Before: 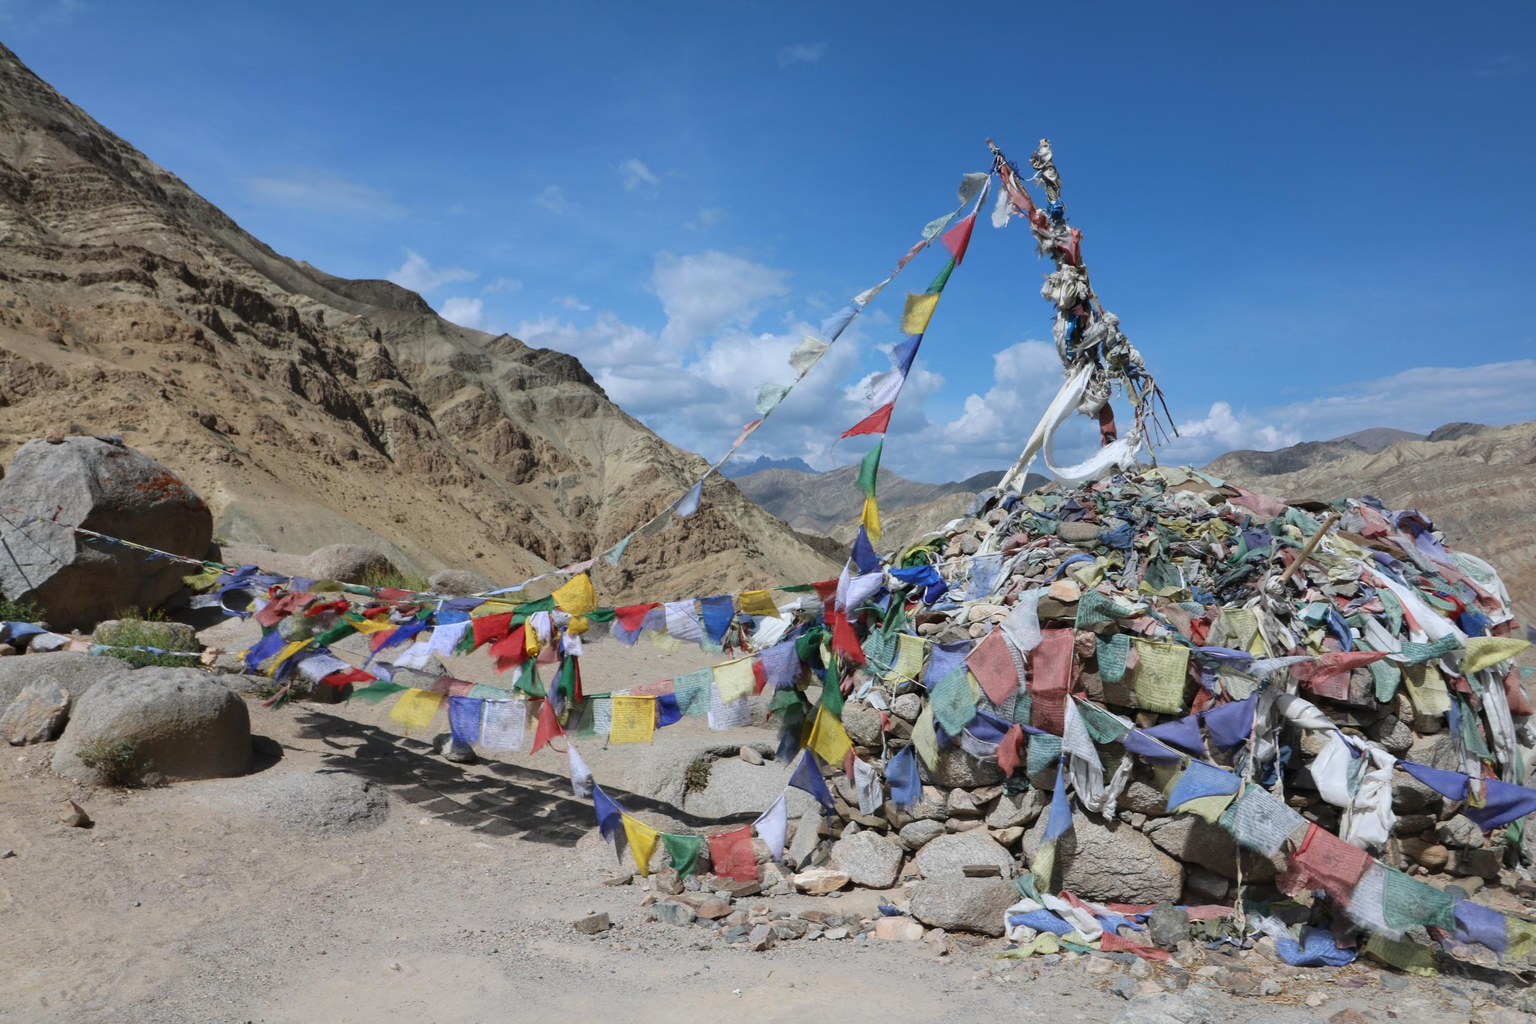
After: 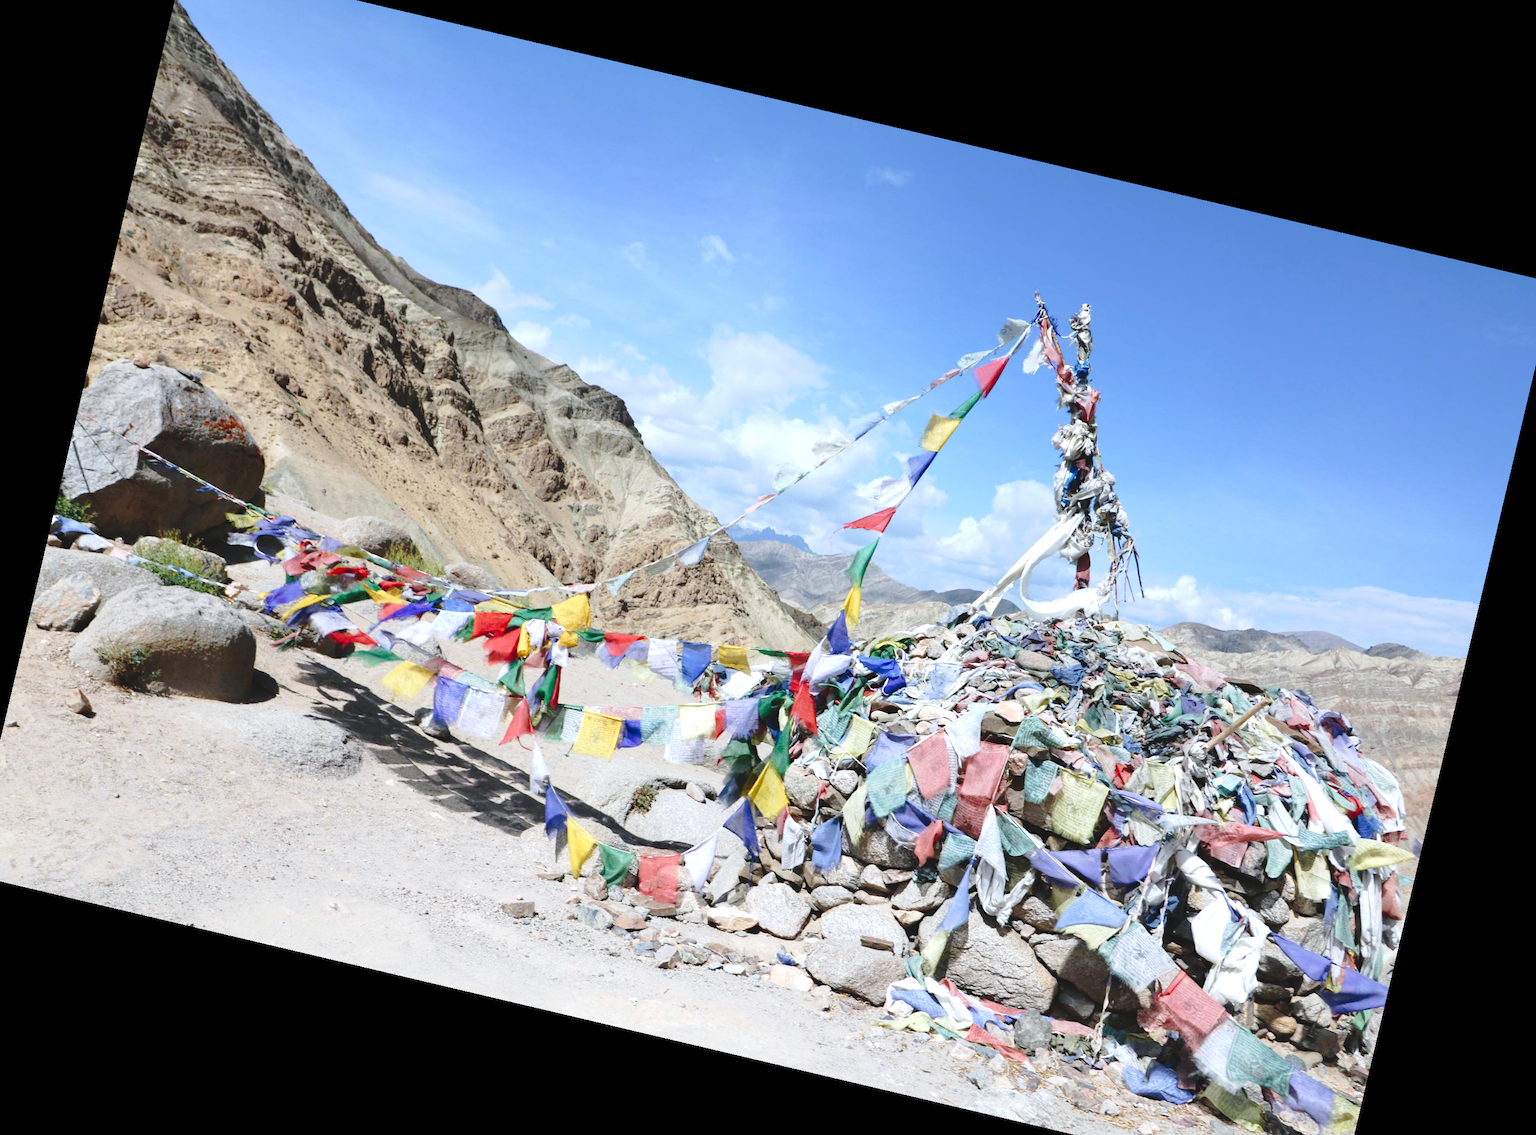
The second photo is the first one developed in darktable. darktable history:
crop: left 1.964%, top 3.251%, right 1.122%, bottom 4.933%
rotate and perspective: rotation 13.27°, automatic cropping off
exposure: exposure 0.77 EV, compensate highlight preservation false
tone curve: curves: ch0 [(0, 0) (0.003, 0.085) (0.011, 0.086) (0.025, 0.086) (0.044, 0.088) (0.069, 0.093) (0.1, 0.102) (0.136, 0.12) (0.177, 0.157) (0.224, 0.203) (0.277, 0.277) (0.335, 0.36) (0.399, 0.463) (0.468, 0.559) (0.543, 0.626) (0.623, 0.703) (0.709, 0.789) (0.801, 0.869) (0.898, 0.927) (1, 1)], preserve colors none
white balance: red 0.976, blue 1.04
